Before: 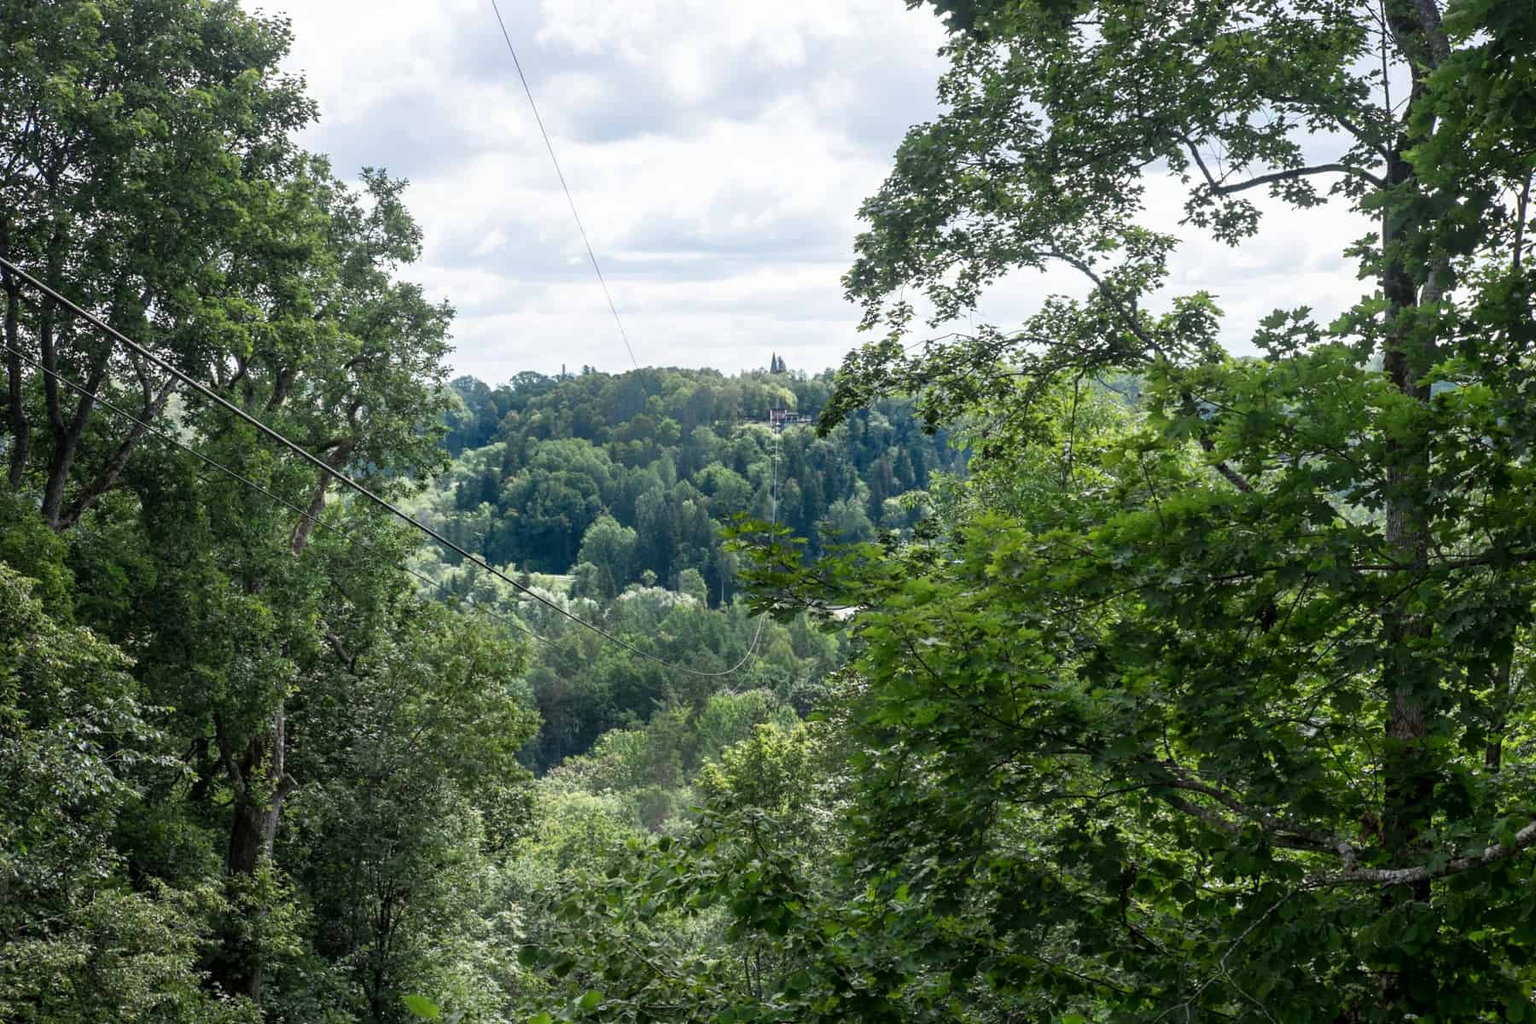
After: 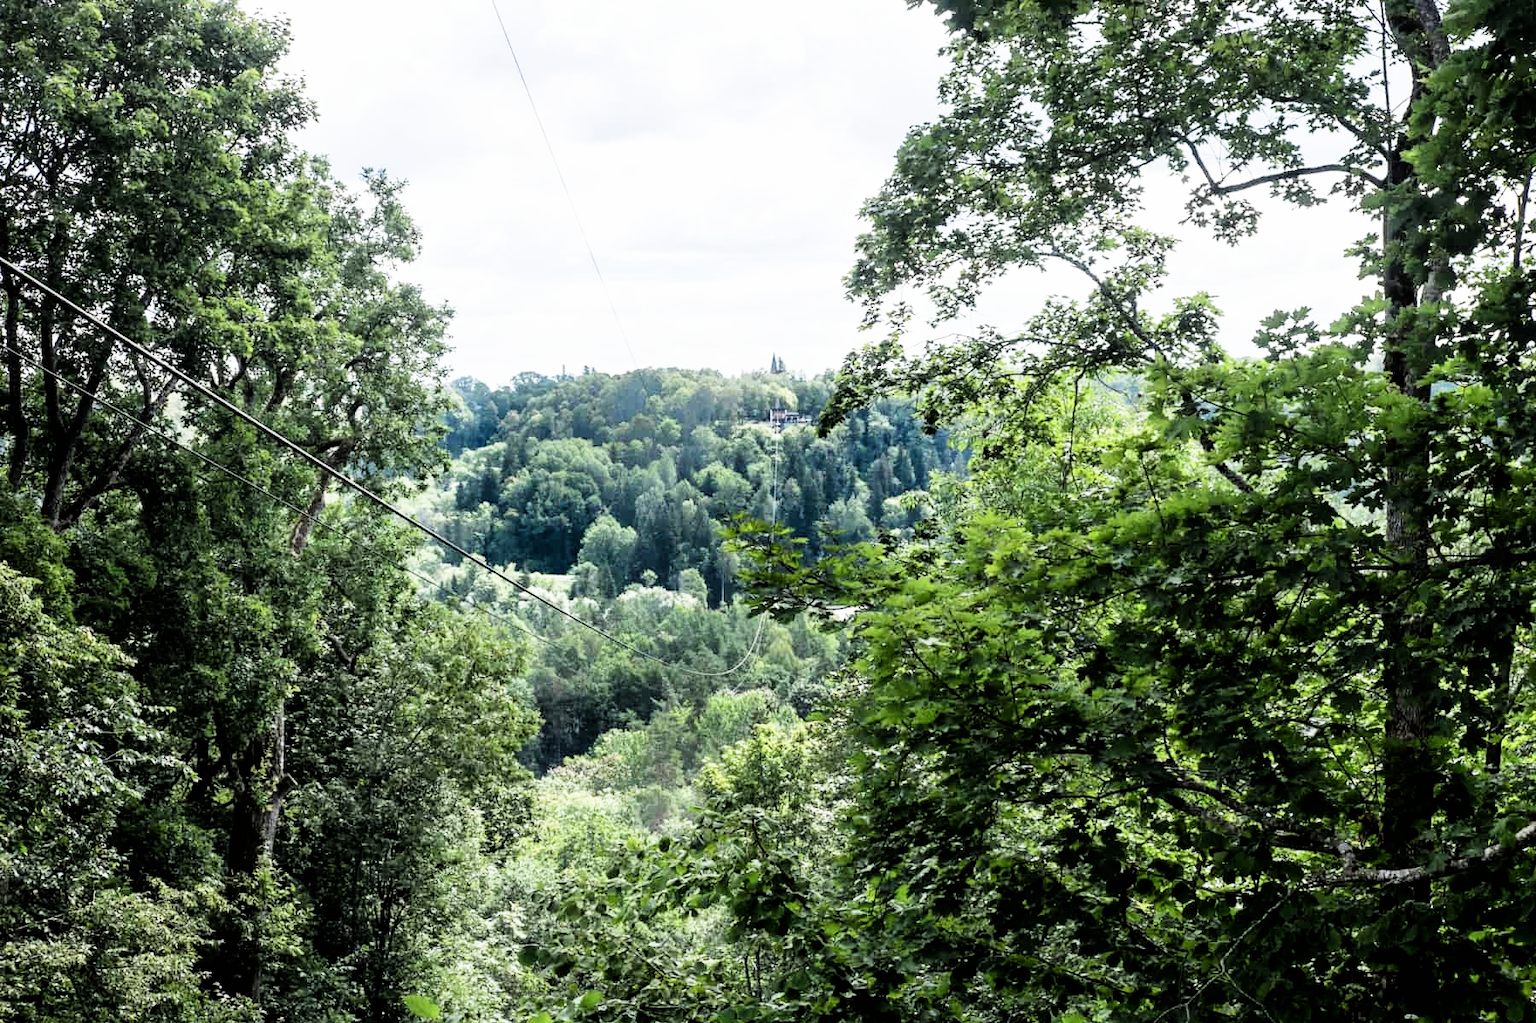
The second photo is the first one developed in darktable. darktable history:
filmic rgb: black relative exposure -5.01 EV, white relative exposure 3.56 EV, threshold 2.96 EV, hardness 3.18, contrast 1.513, highlights saturation mix -49.53%, enable highlight reconstruction true
crop: bottom 0.077%
exposure: black level correction 0, exposure 0.895 EV, compensate exposure bias true, compensate highlight preservation false
